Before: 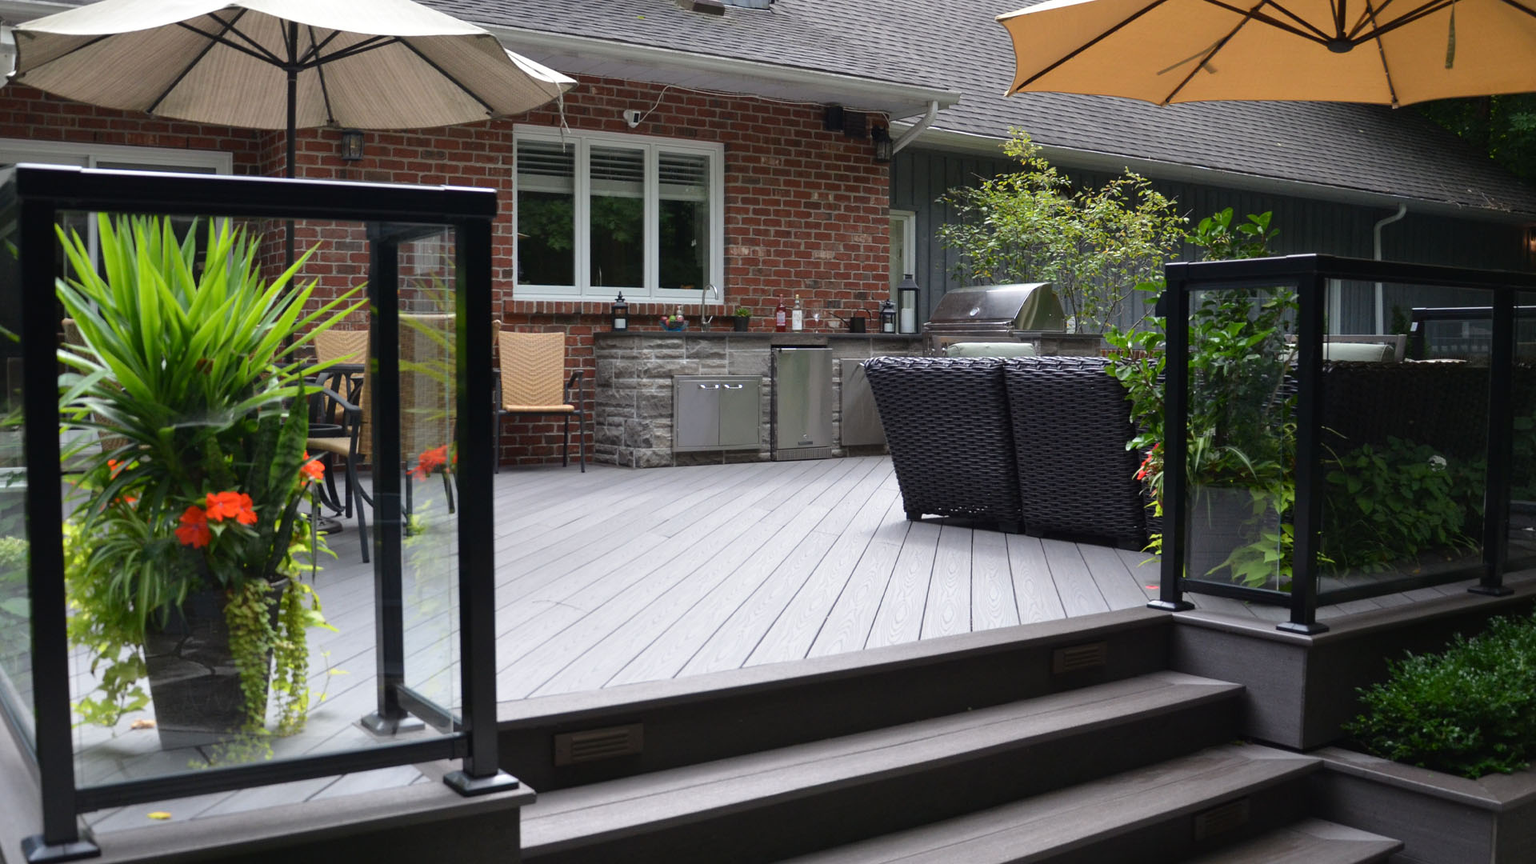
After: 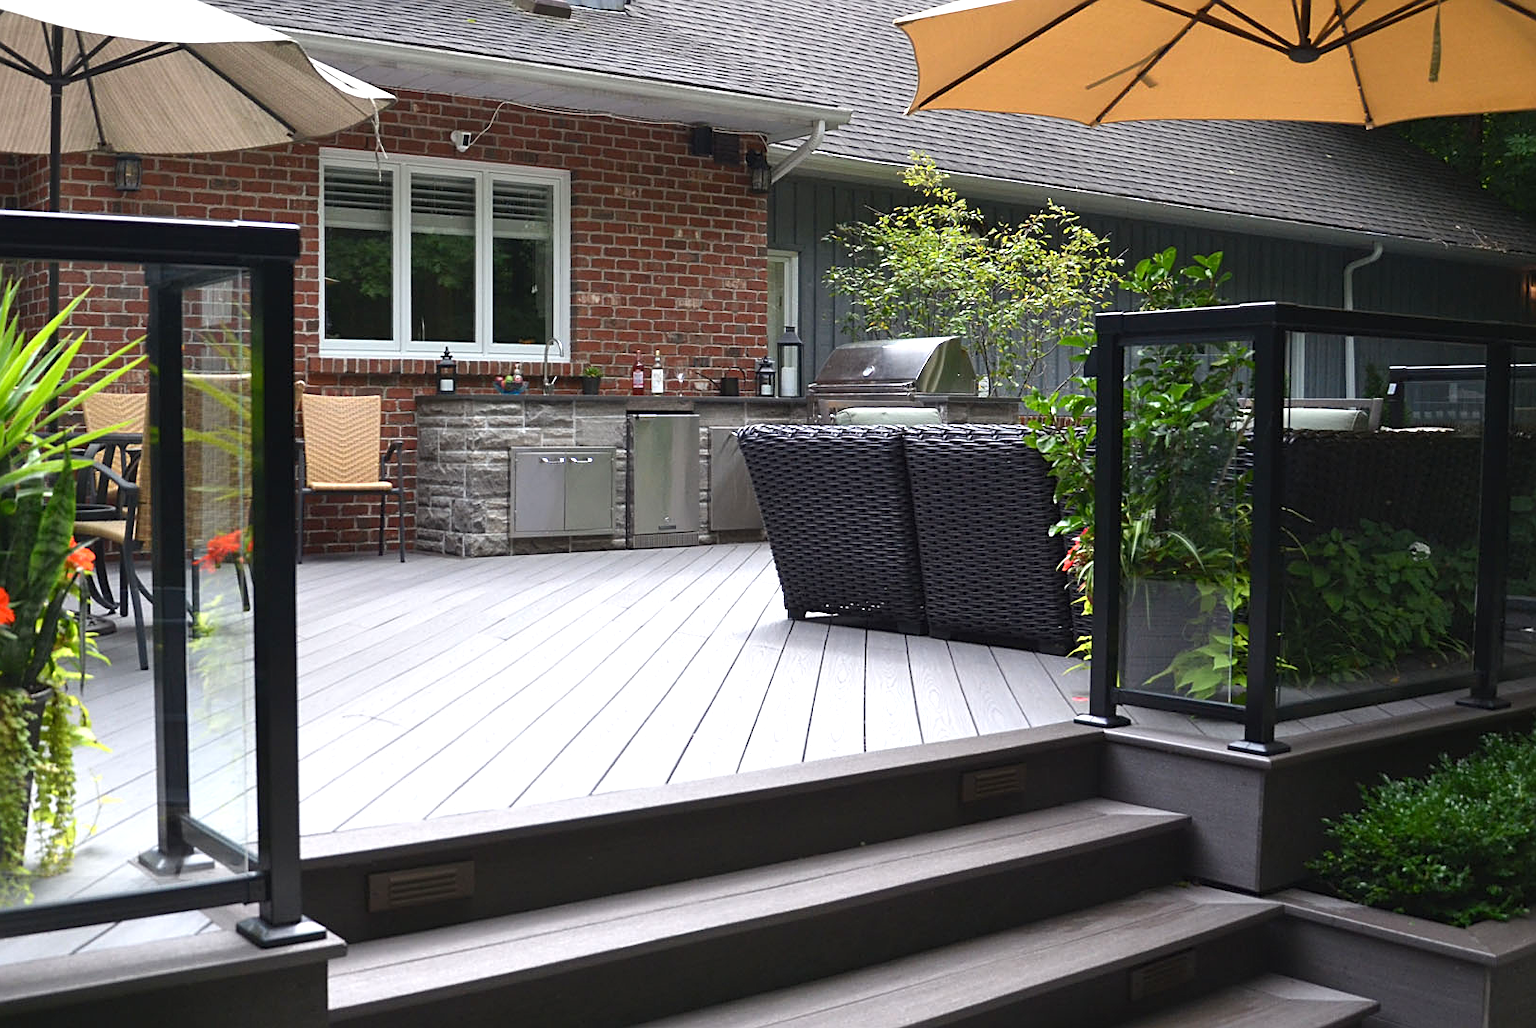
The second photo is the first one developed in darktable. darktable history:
tone curve: curves: ch0 [(0, 0) (0.003, 0.003) (0.011, 0.015) (0.025, 0.031) (0.044, 0.056) (0.069, 0.083) (0.1, 0.113) (0.136, 0.145) (0.177, 0.184) (0.224, 0.225) (0.277, 0.275) (0.335, 0.327) (0.399, 0.385) (0.468, 0.447) (0.543, 0.528) (0.623, 0.611) (0.709, 0.703) (0.801, 0.802) (0.898, 0.902) (1, 1)], color space Lab, independent channels, preserve colors none
crop: left 15.953%
exposure: exposure 0.512 EV, compensate highlight preservation false
sharpen: on, module defaults
